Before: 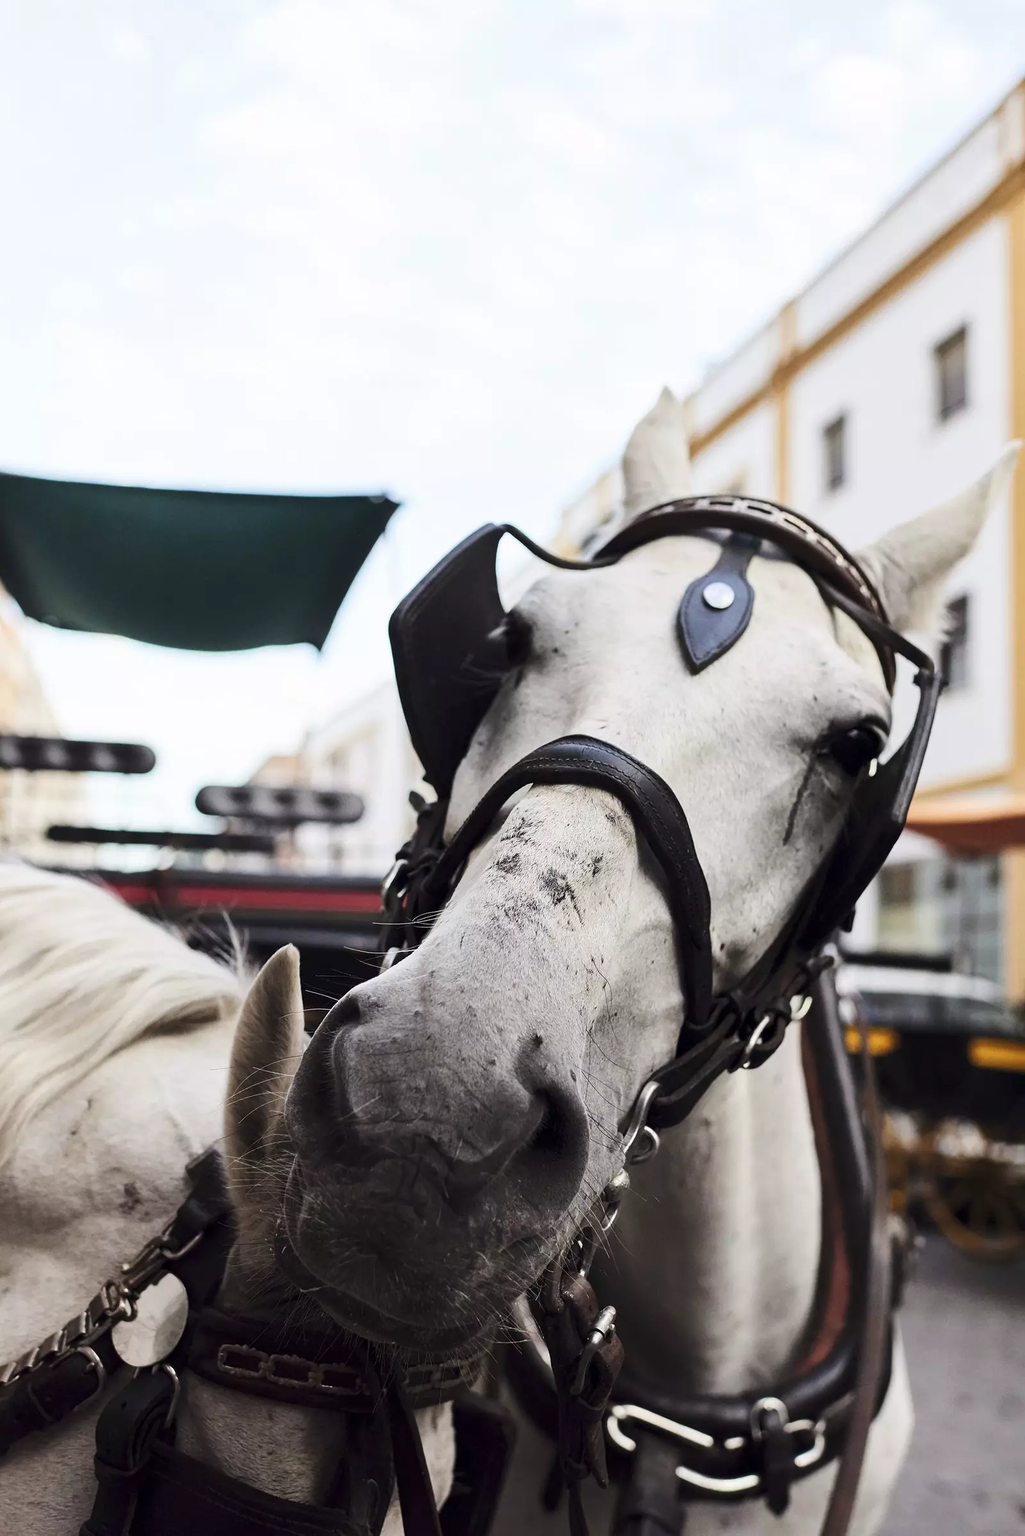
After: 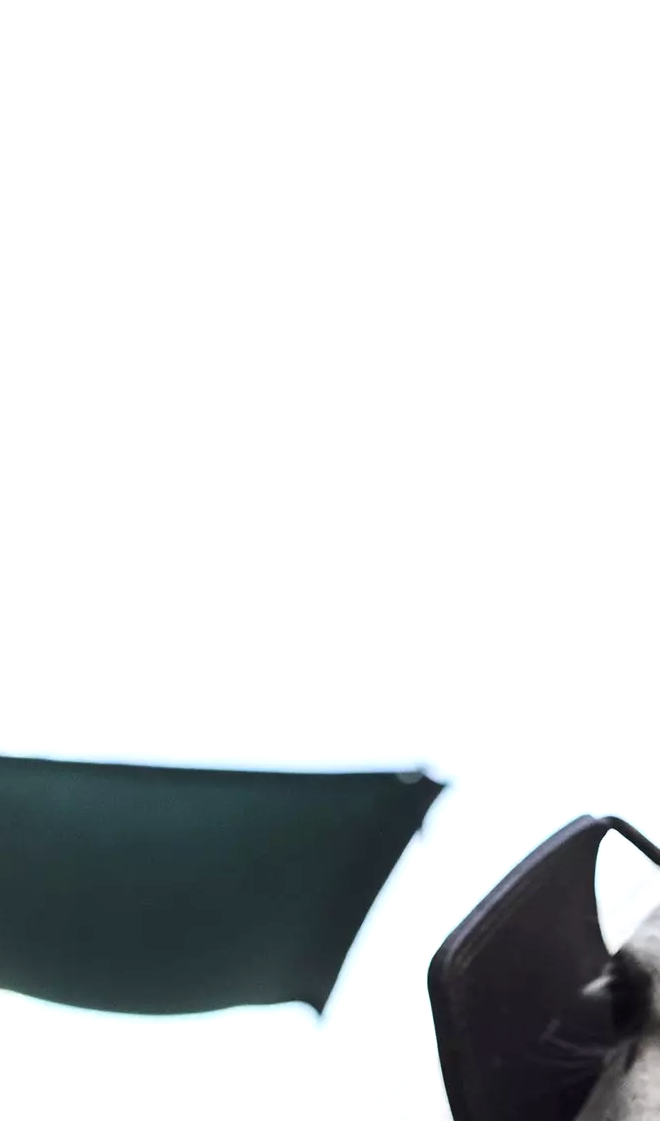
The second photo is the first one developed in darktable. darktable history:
exposure: exposure 0.297 EV, compensate highlight preservation false
crop and rotate: left 11.19%, top 0.112%, right 47.555%, bottom 53.107%
